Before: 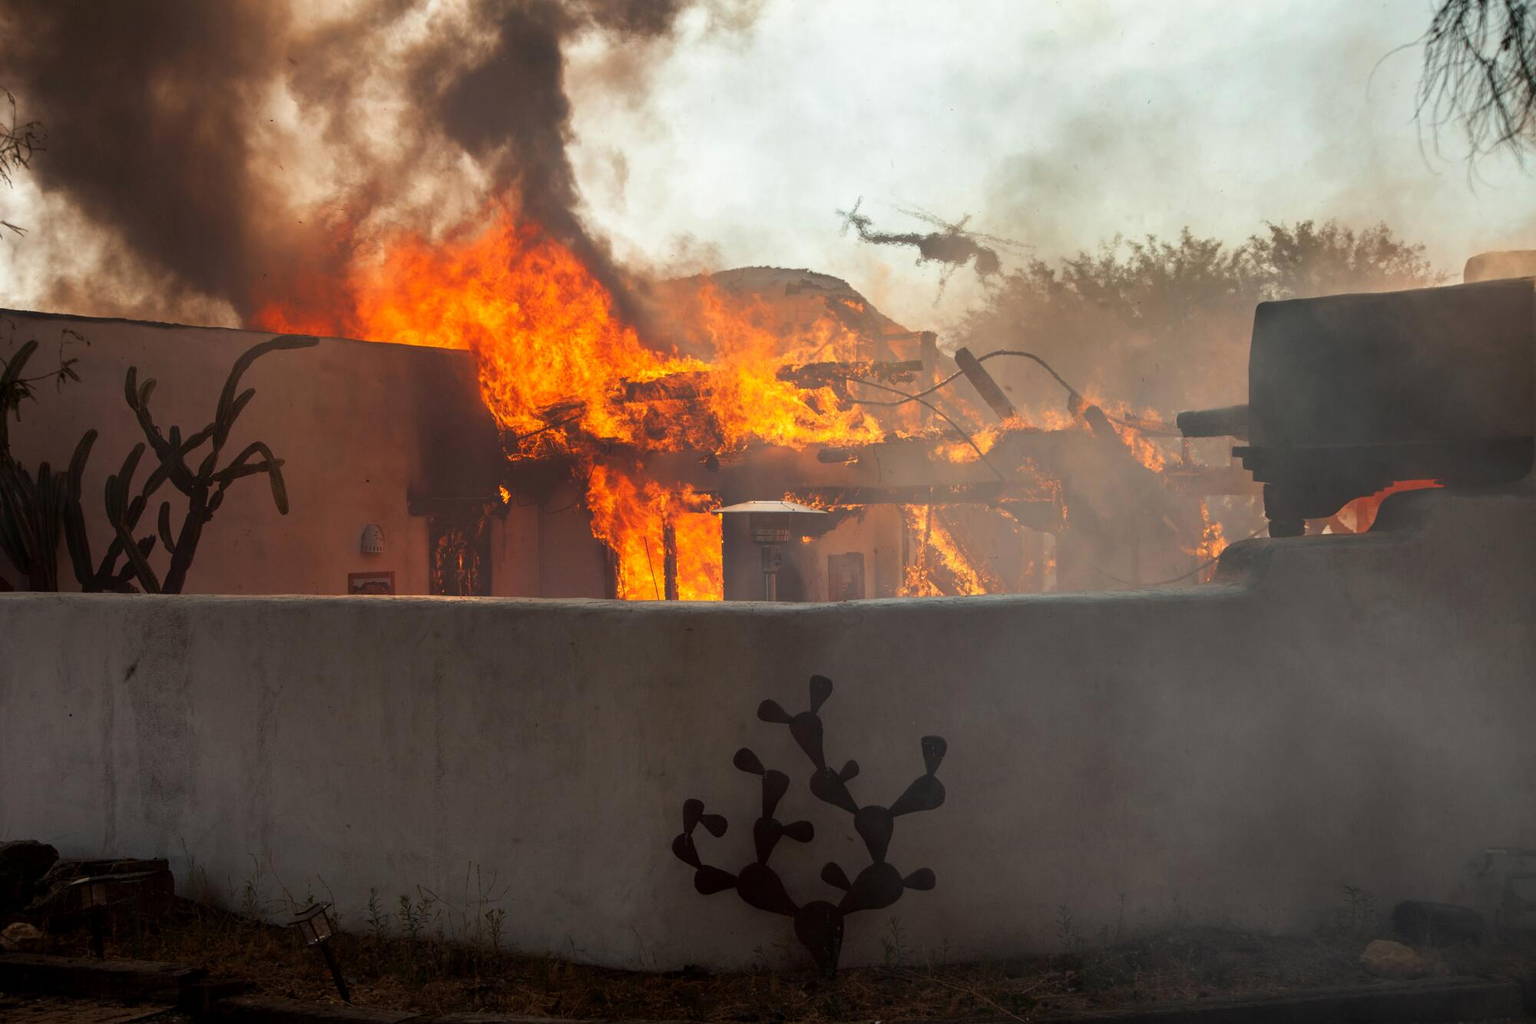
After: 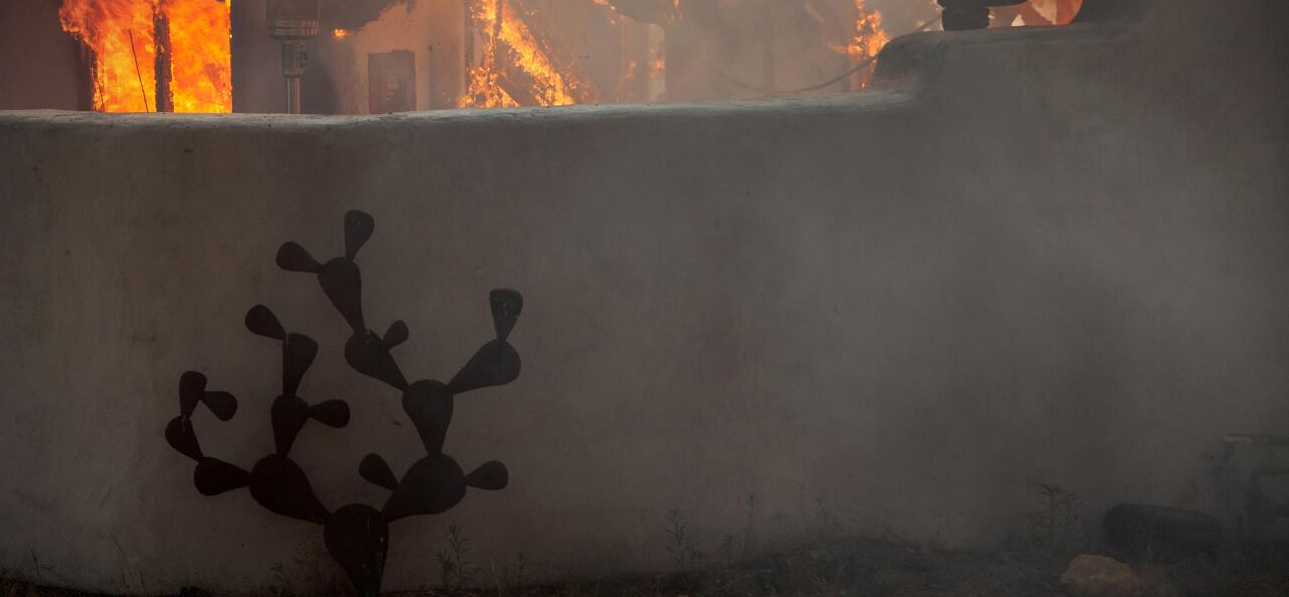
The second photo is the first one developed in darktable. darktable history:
crop and rotate: left 35.509%, top 50.238%, bottom 4.934%
vignetting: dithering 8-bit output, unbound false
